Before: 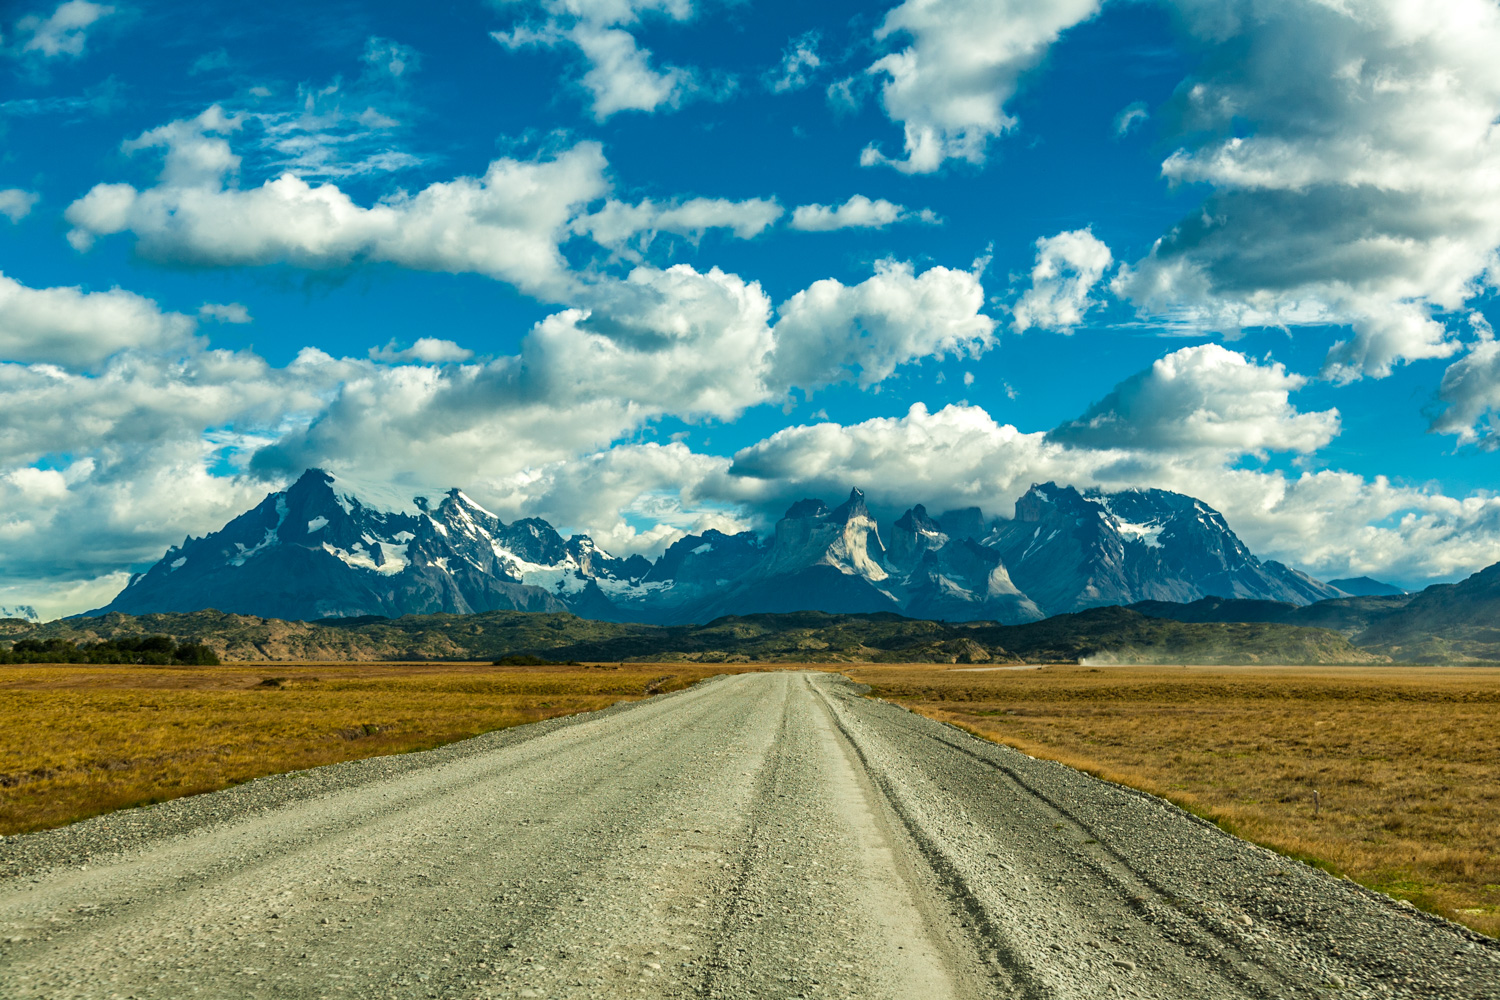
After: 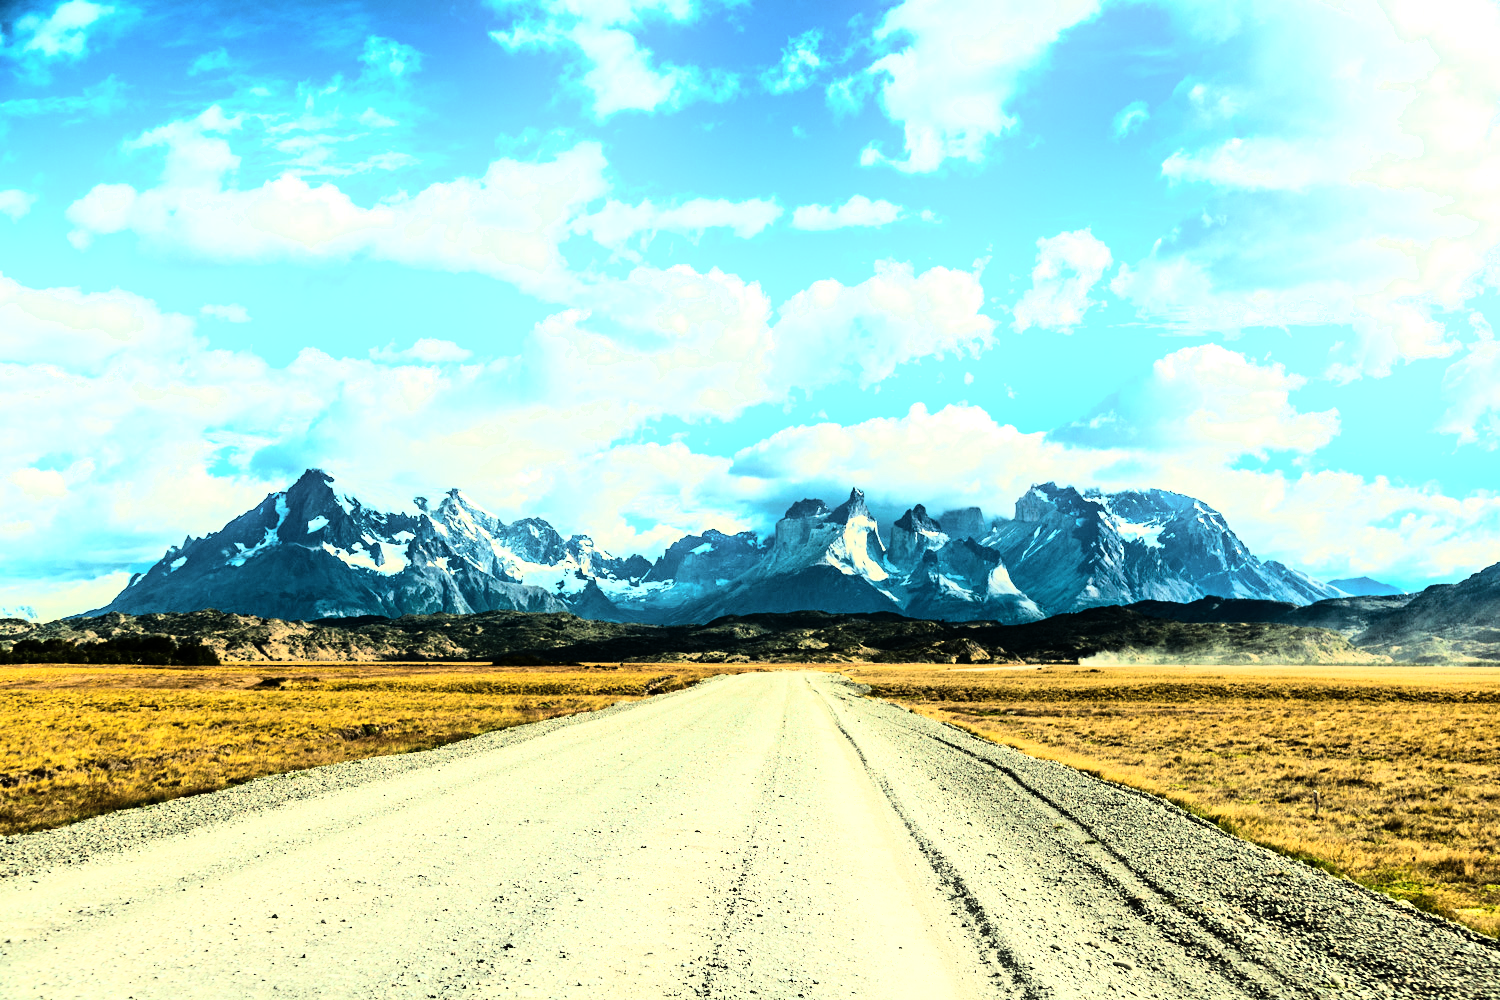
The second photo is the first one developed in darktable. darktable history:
shadows and highlights: shadows -40.15, highlights 62.88, soften with gaussian
tone equalizer: -8 EV -0.75 EV, -7 EV -0.7 EV, -6 EV -0.6 EV, -5 EV -0.4 EV, -3 EV 0.4 EV, -2 EV 0.6 EV, -1 EV 0.7 EV, +0 EV 0.75 EV, edges refinement/feathering 500, mask exposure compensation -1.57 EV, preserve details no
rgb curve: curves: ch0 [(0, 0) (0.21, 0.15) (0.24, 0.21) (0.5, 0.75) (0.75, 0.96) (0.89, 0.99) (1, 1)]; ch1 [(0, 0.02) (0.21, 0.13) (0.25, 0.2) (0.5, 0.67) (0.75, 0.9) (0.89, 0.97) (1, 1)]; ch2 [(0, 0.02) (0.21, 0.13) (0.25, 0.2) (0.5, 0.67) (0.75, 0.9) (0.89, 0.97) (1, 1)], compensate middle gray true
